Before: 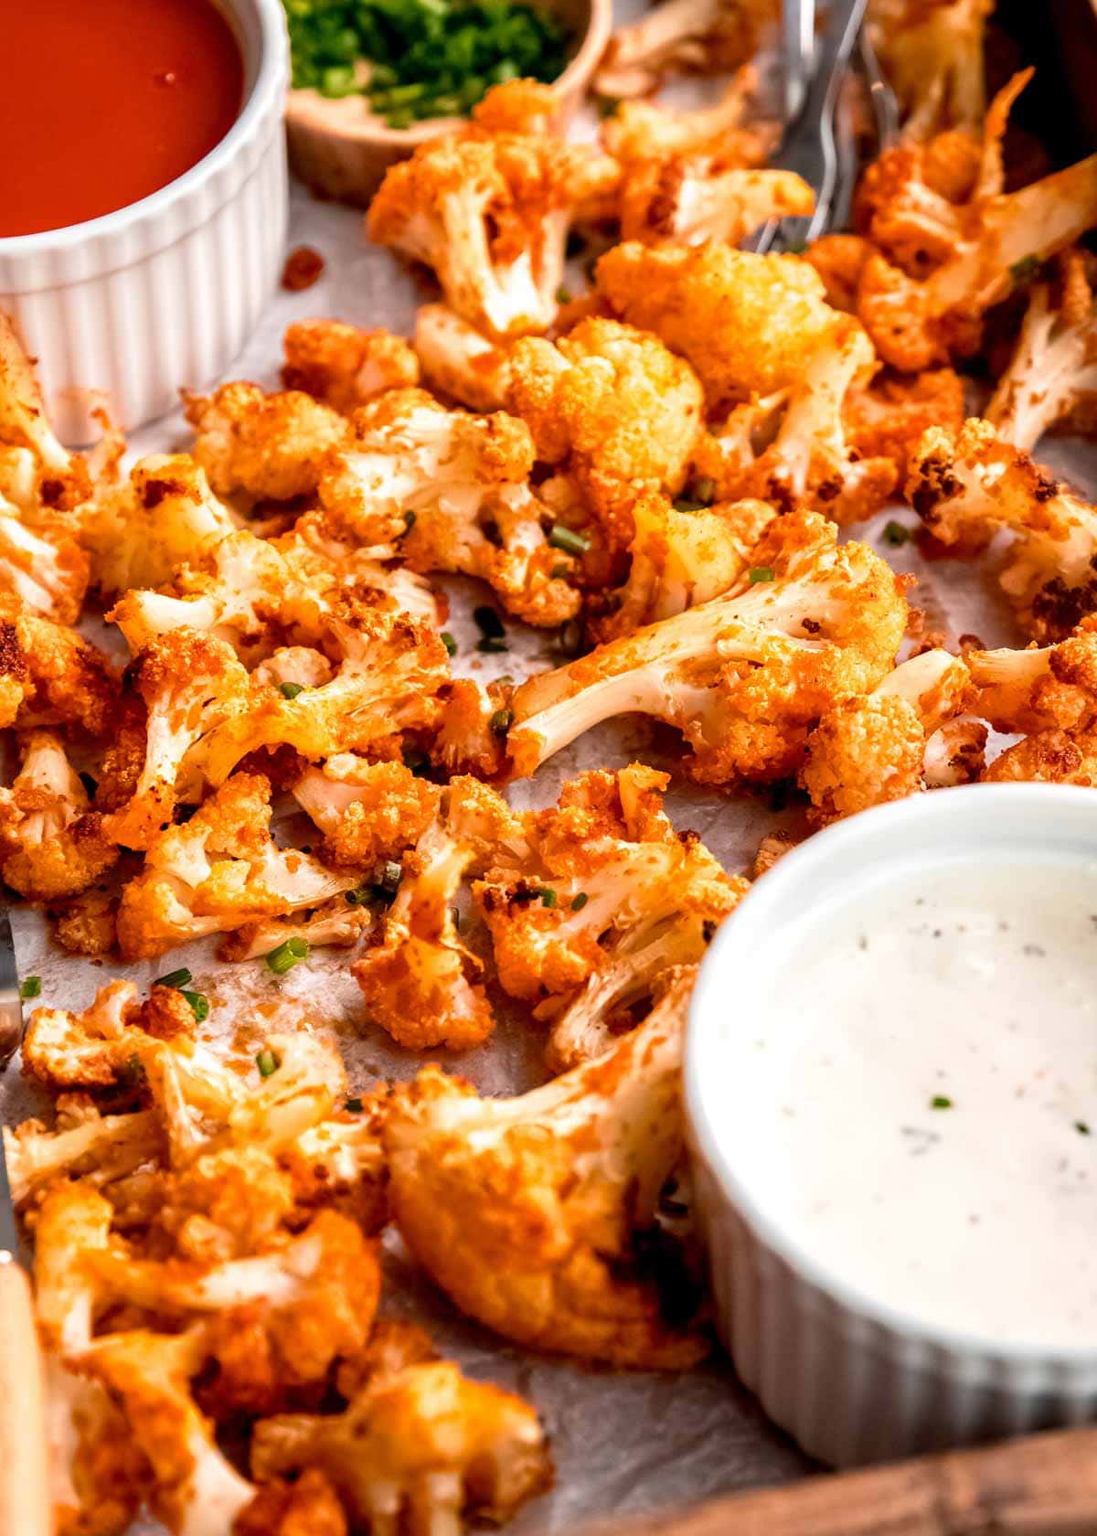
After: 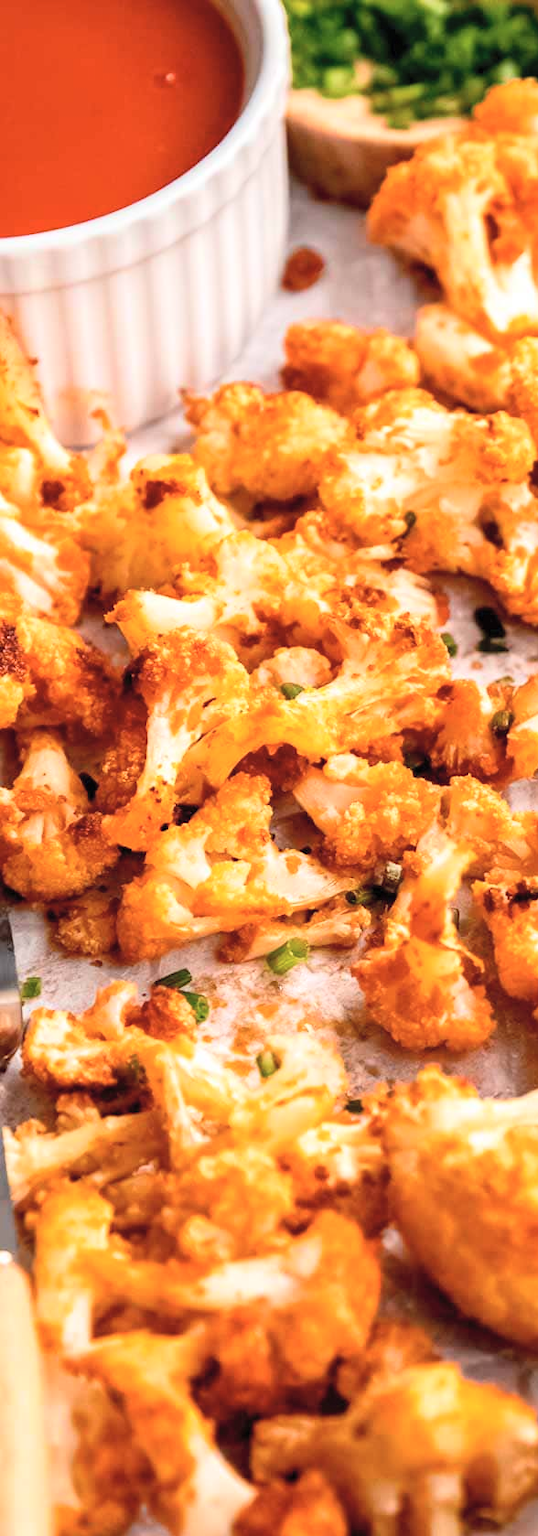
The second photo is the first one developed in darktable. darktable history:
crop and rotate: left 0%, top 0%, right 50.845%
contrast brightness saturation: contrast 0.14, brightness 0.21
